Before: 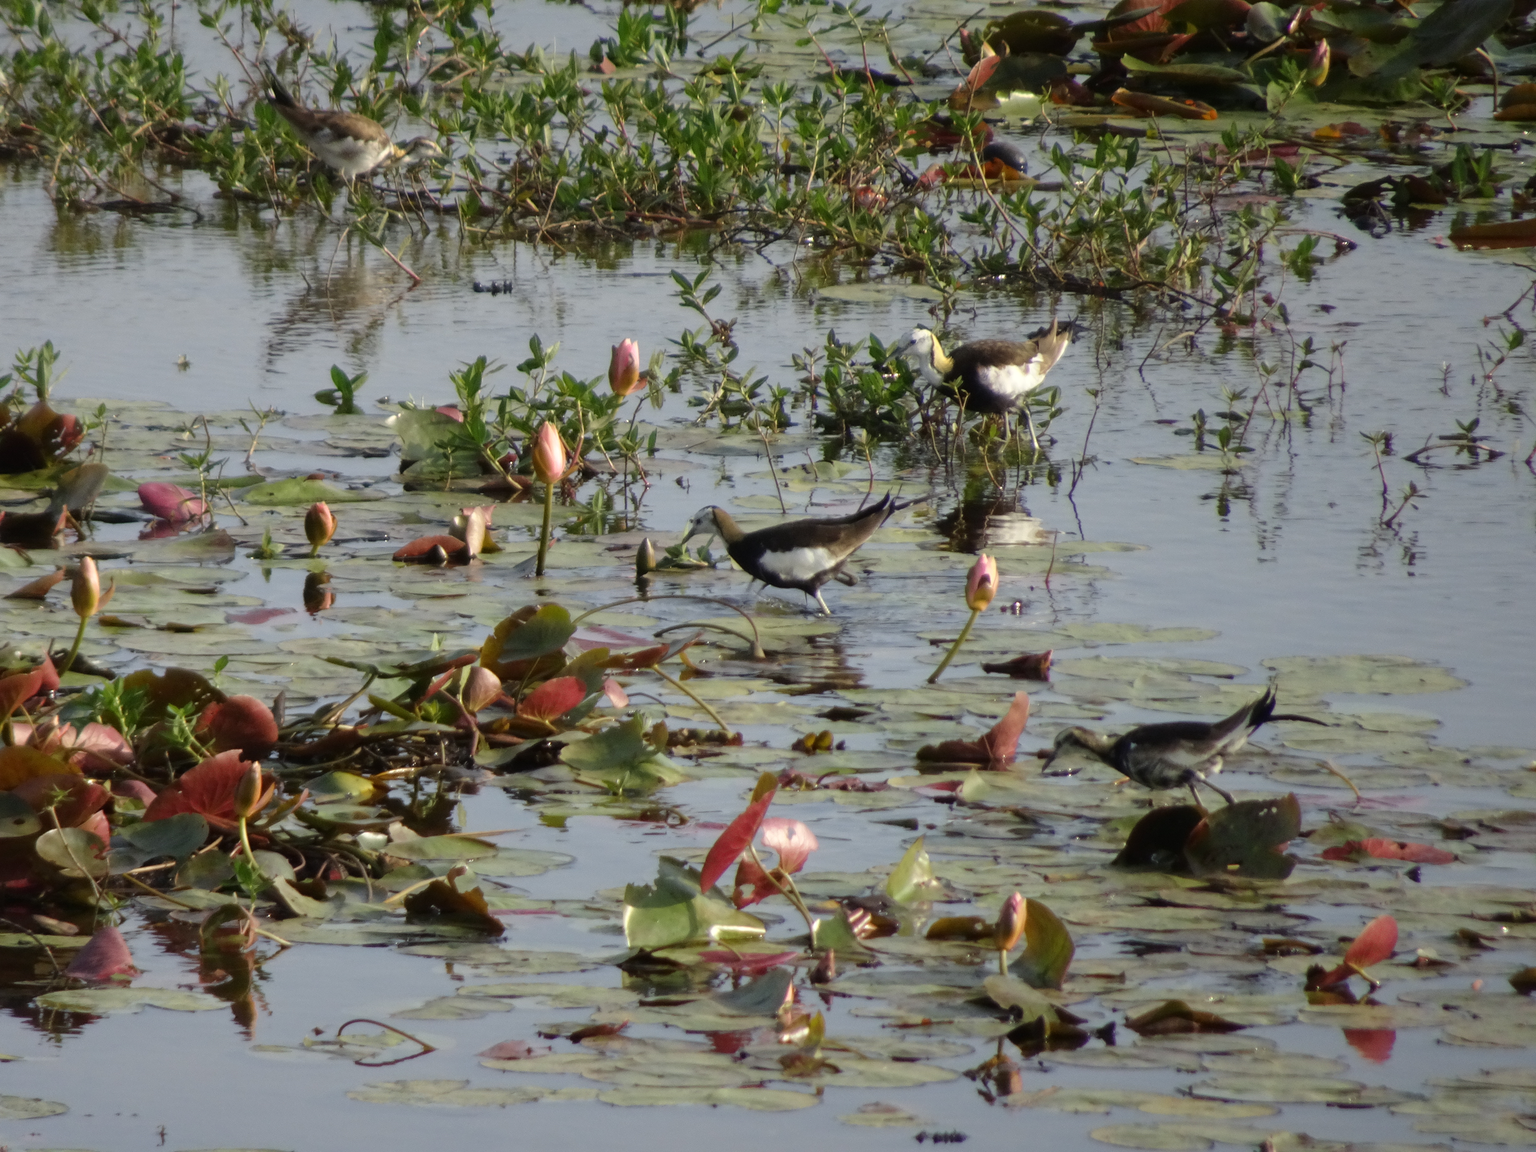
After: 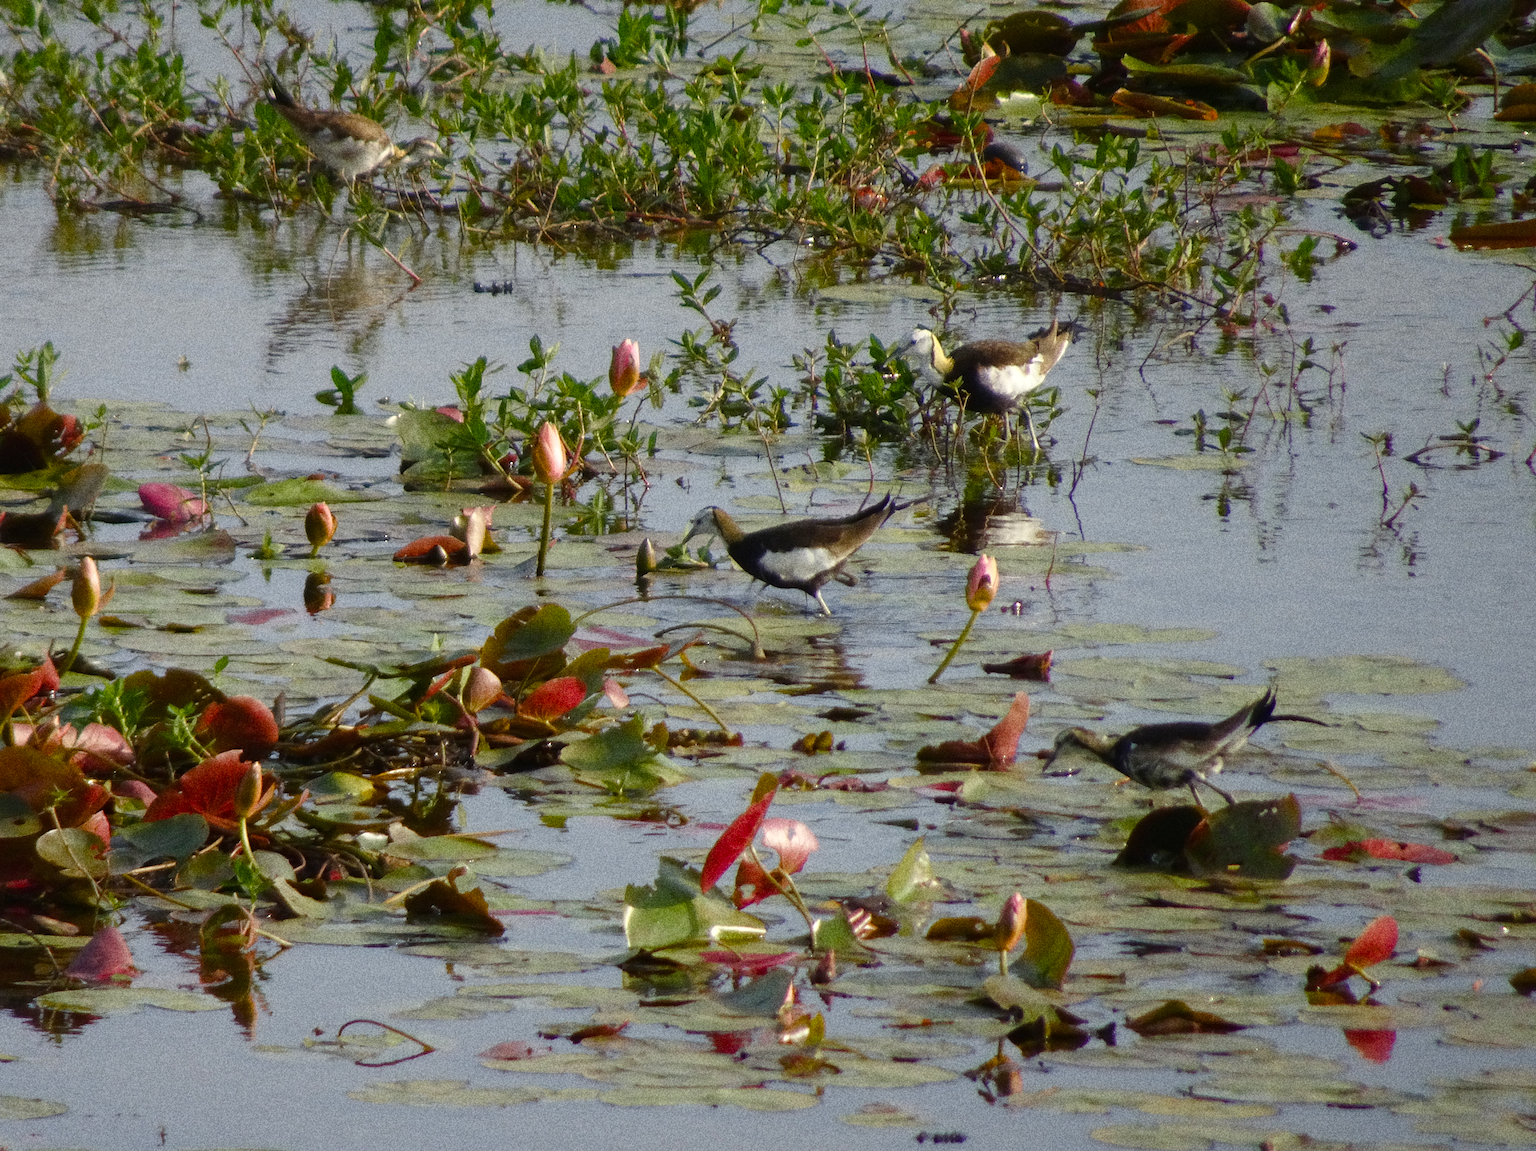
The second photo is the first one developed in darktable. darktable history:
tone equalizer: on, module defaults
grain: strength 49.07%
crop: bottom 0.071%
color balance rgb: perceptual saturation grading › global saturation 20%, perceptual saturation grading › highlights -25%, perceptual saturation grading › shadows 50%
sharpen: on, module defaults
